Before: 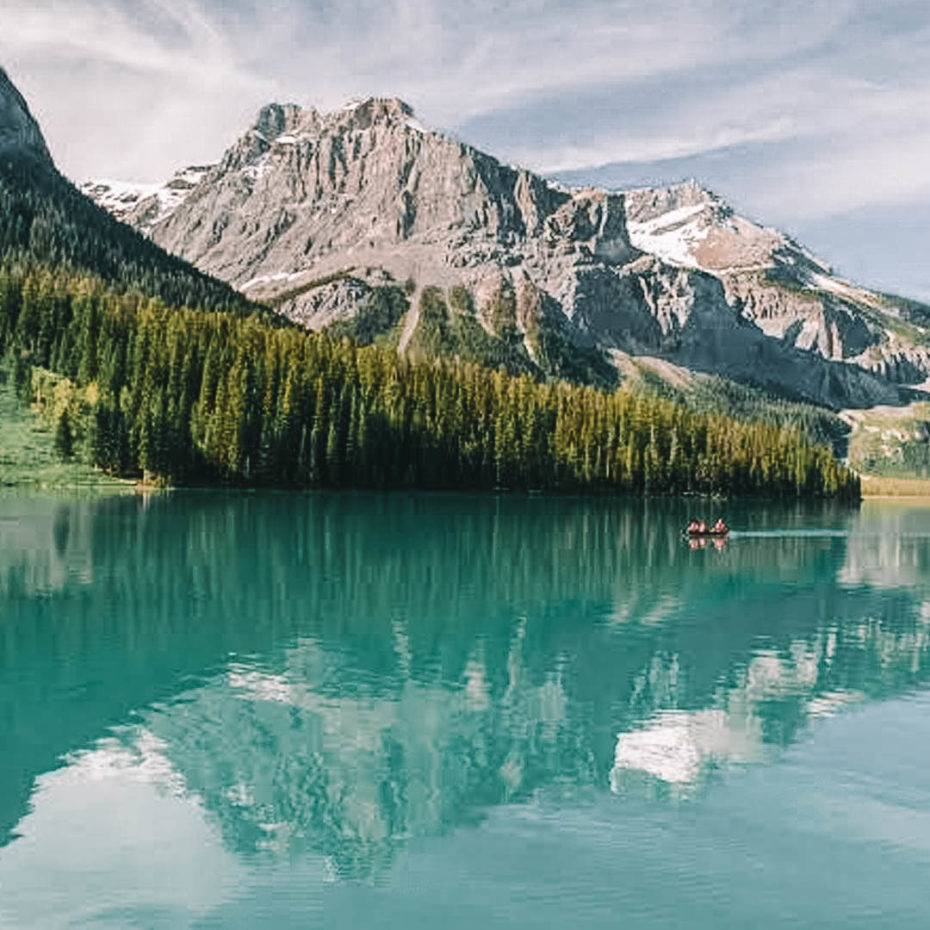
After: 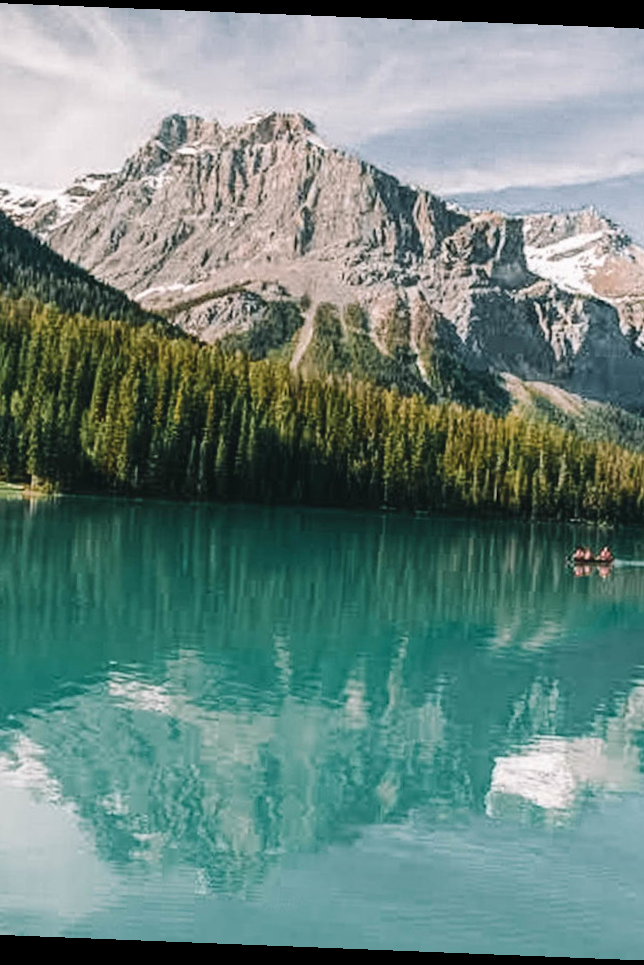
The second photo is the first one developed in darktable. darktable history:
crop and rotate: left 13.537%, right 19.796%
rotate and perspective: rotation 2.27°, automatic cropping off
